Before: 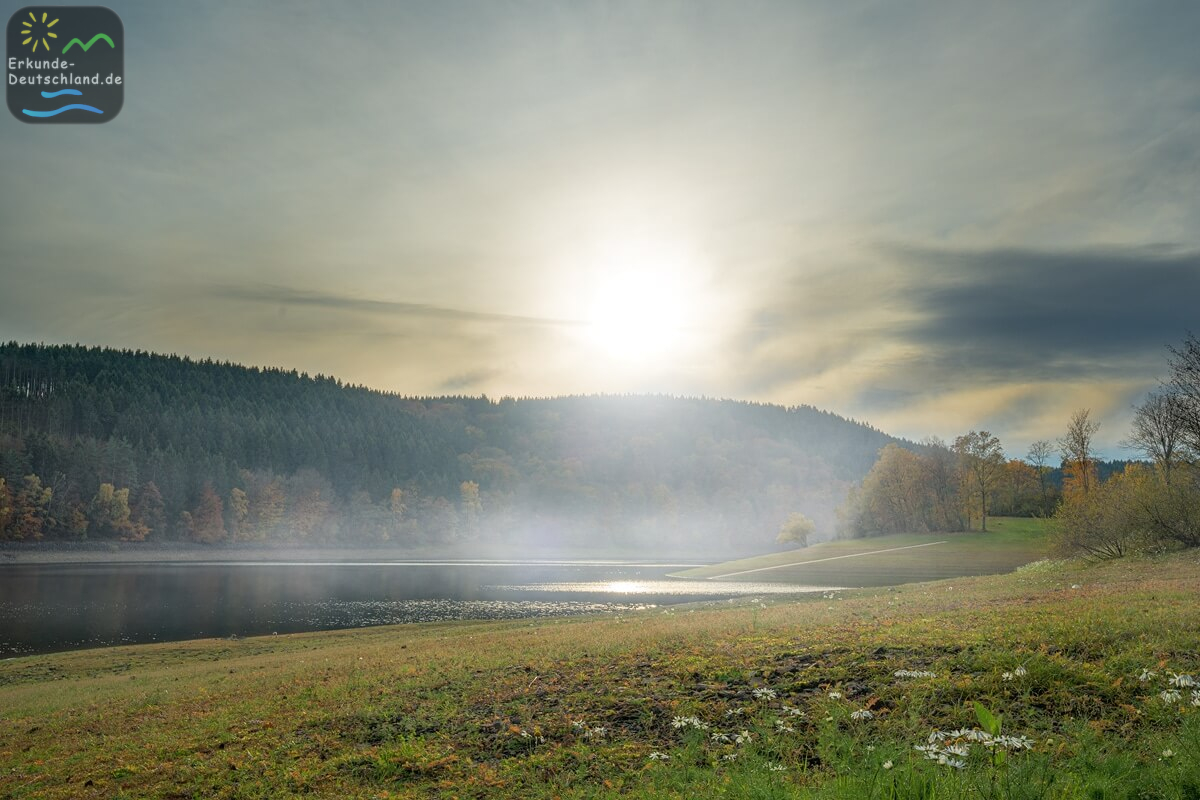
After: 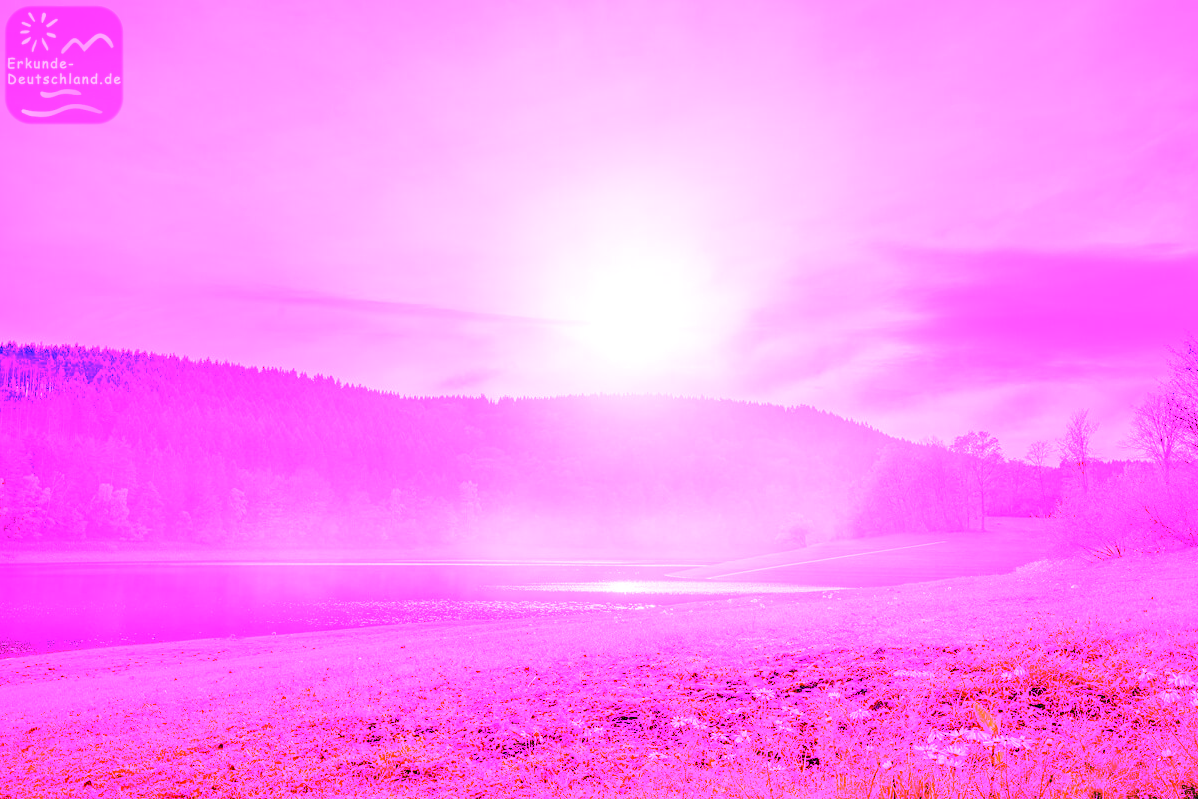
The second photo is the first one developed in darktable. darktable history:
white balance: red 8, blue 8
crop and rotate: left 0.126%
